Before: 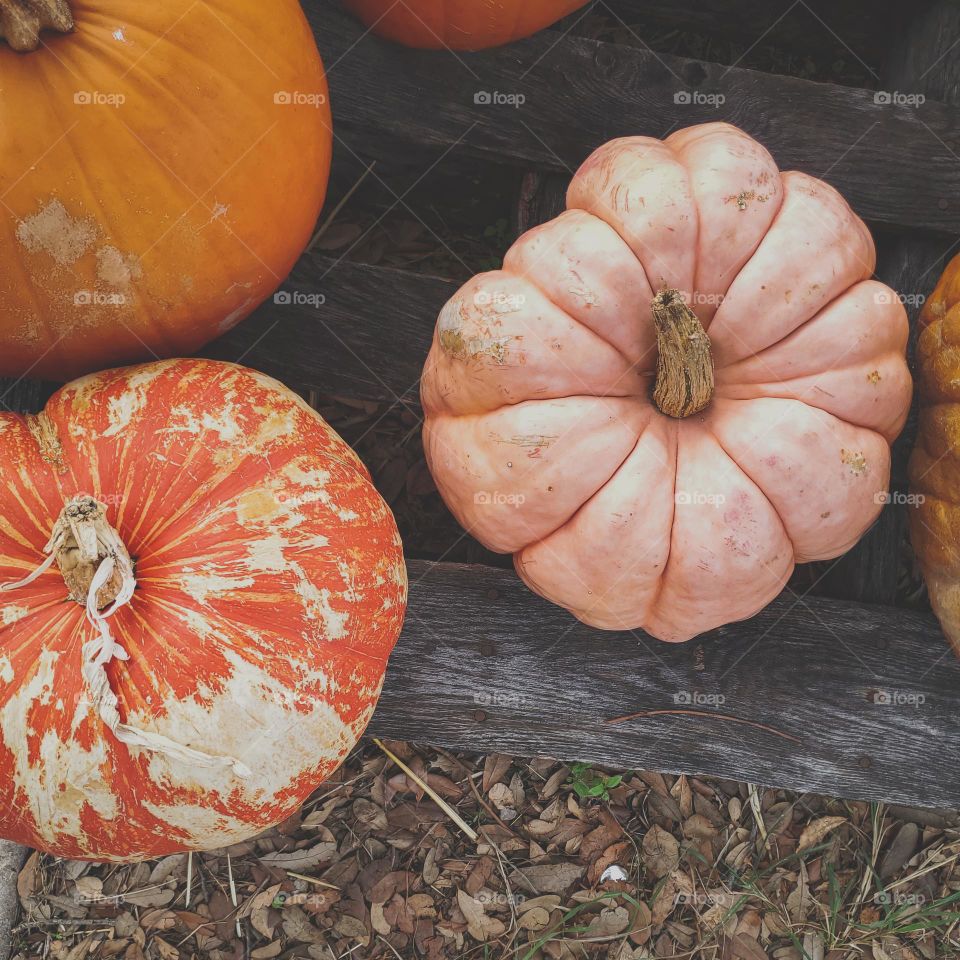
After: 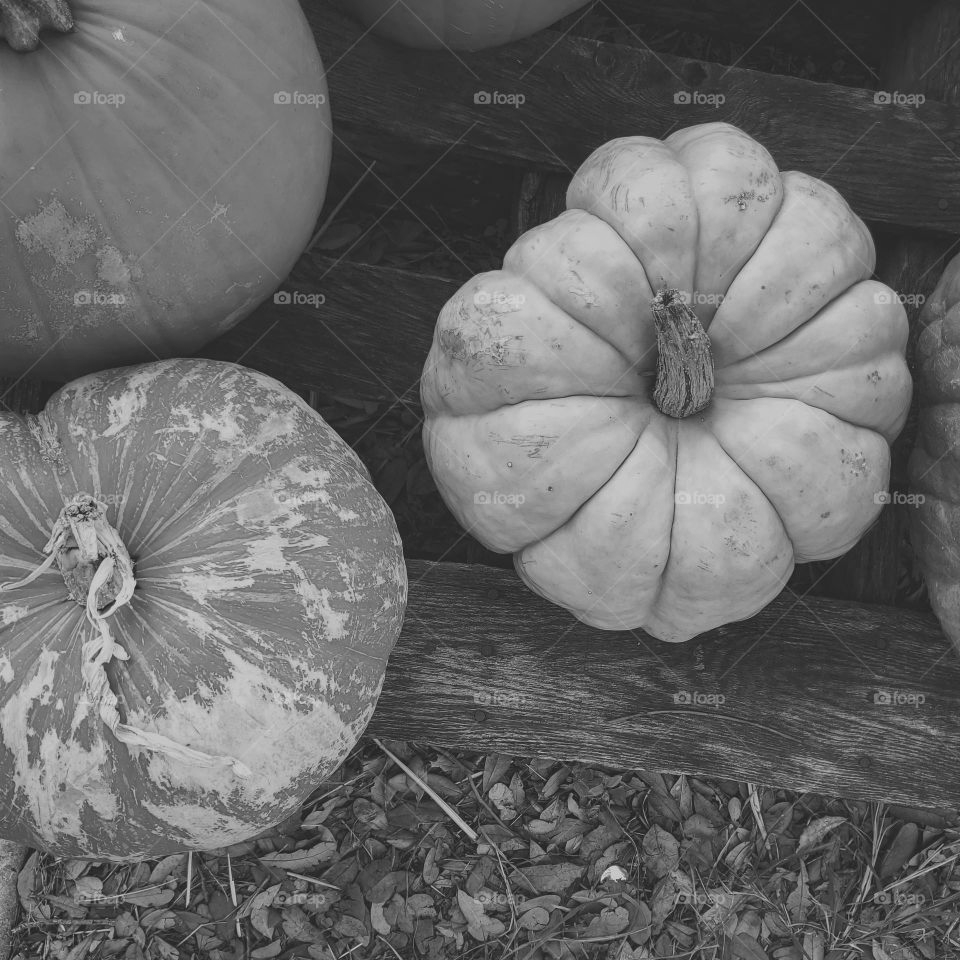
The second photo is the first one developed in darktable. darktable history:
color calibration: output gray [0.267, 0.423, 0.261, 0], illuminant same as pipeline (D50), adaptation XYZ, x 0.346, y 0.358, temperature 5007.67 K
